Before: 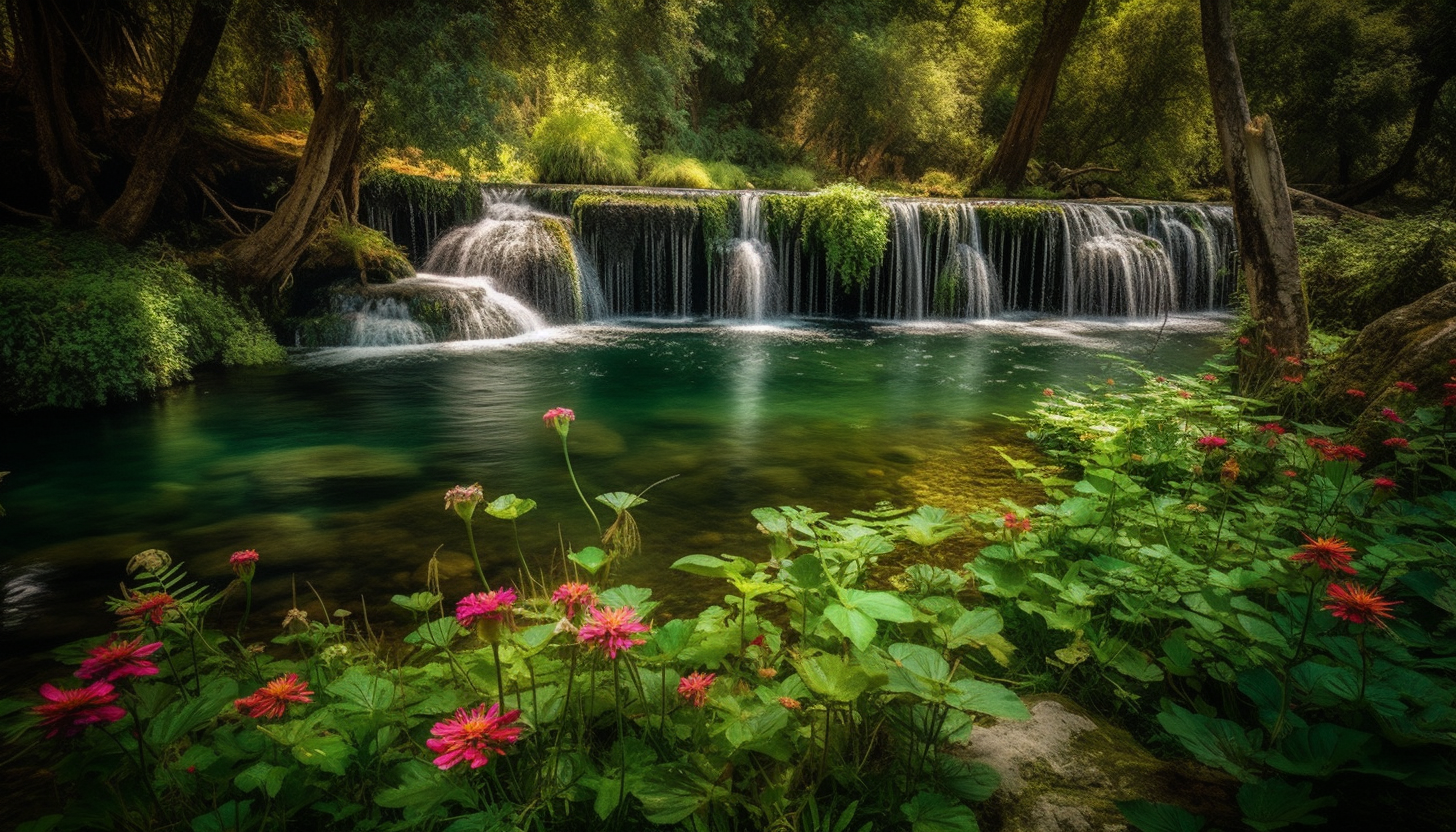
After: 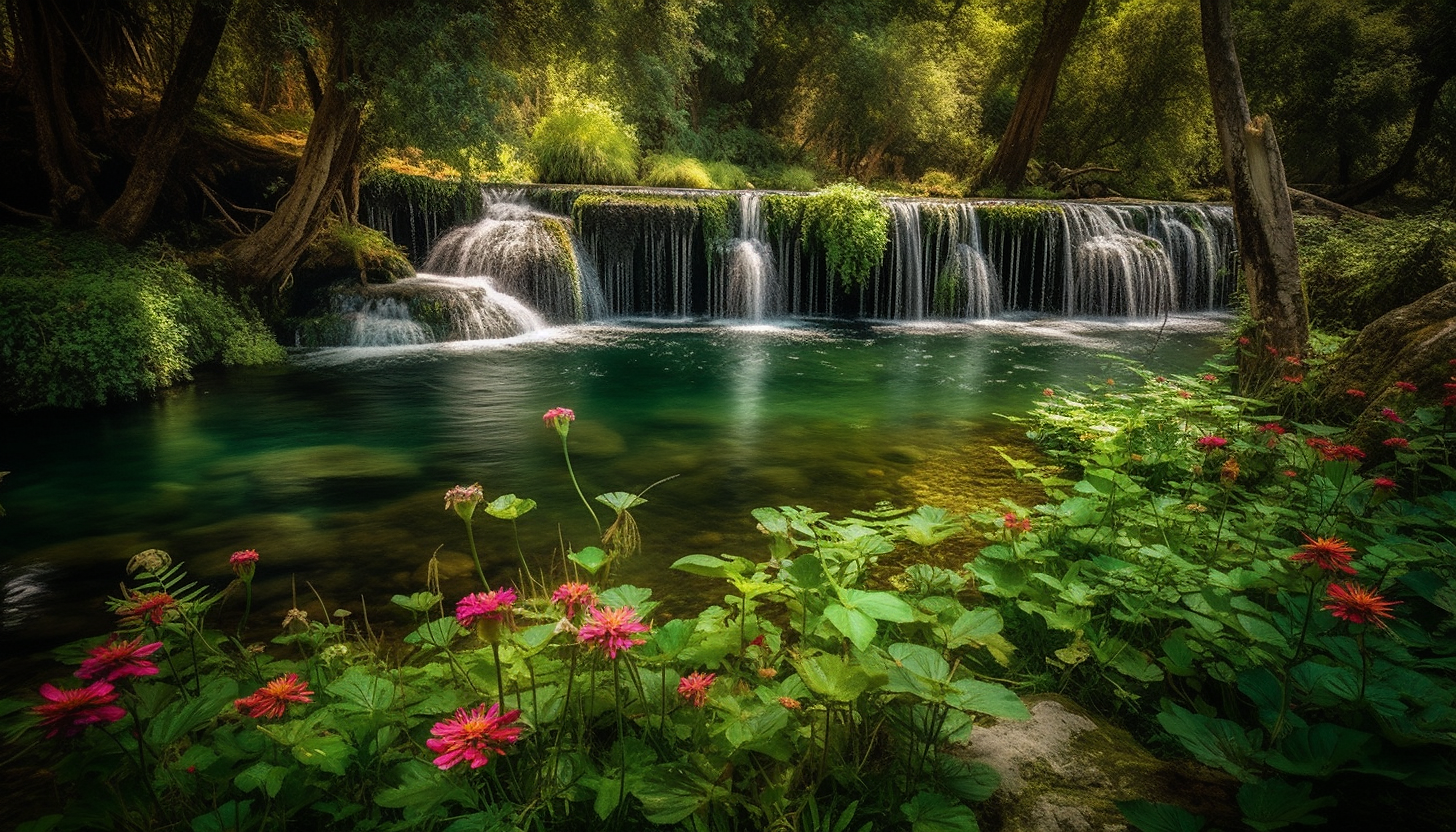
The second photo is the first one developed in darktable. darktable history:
sharpen: radius 1.04, threshold 1.113
